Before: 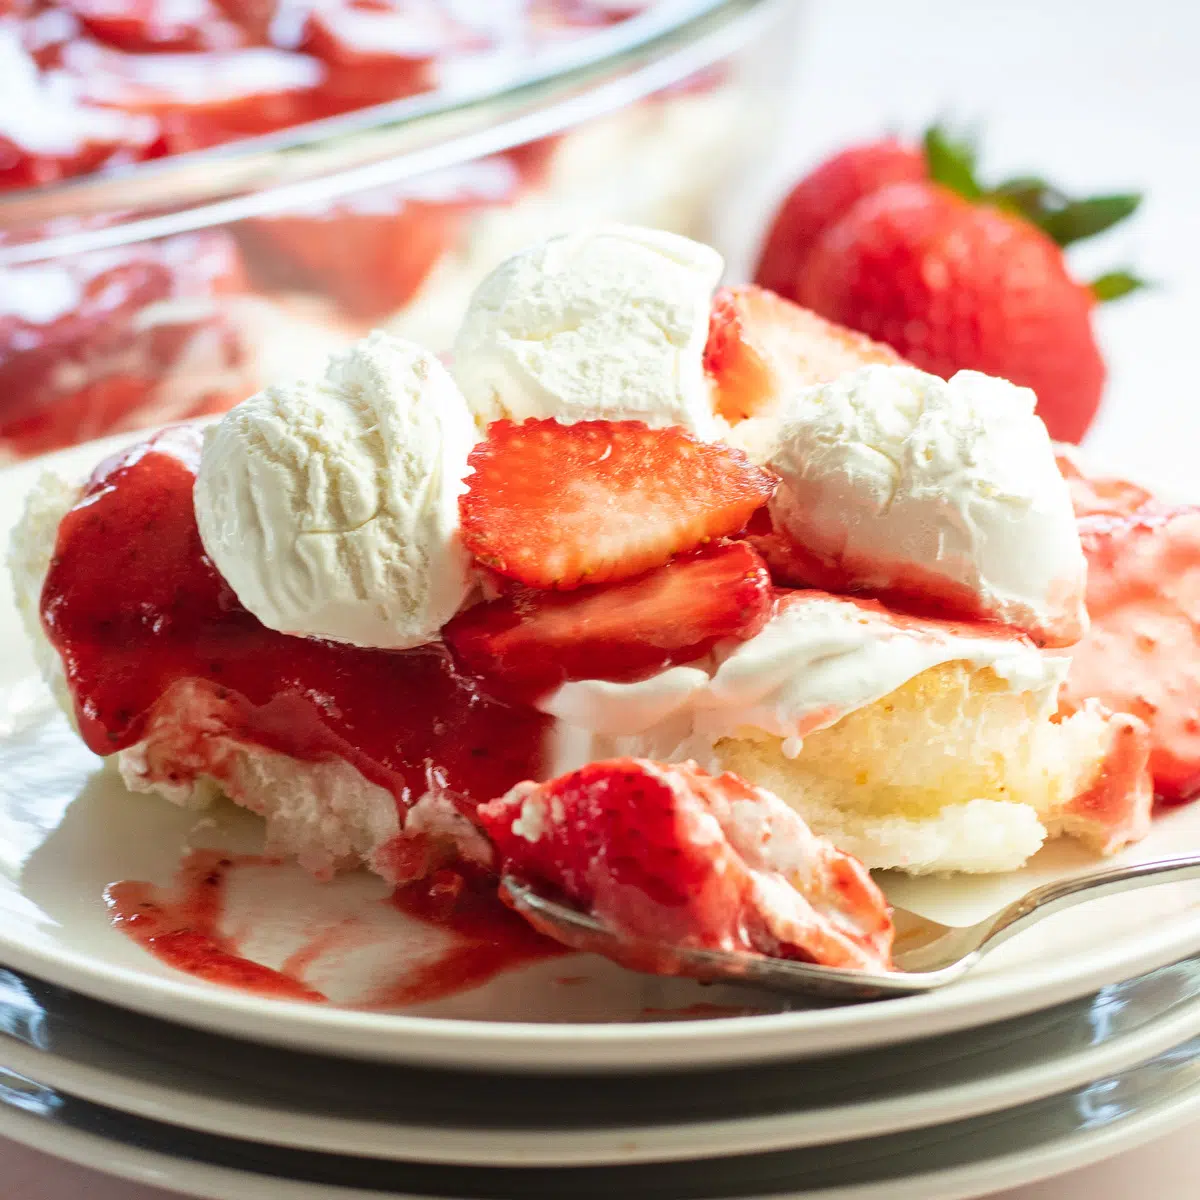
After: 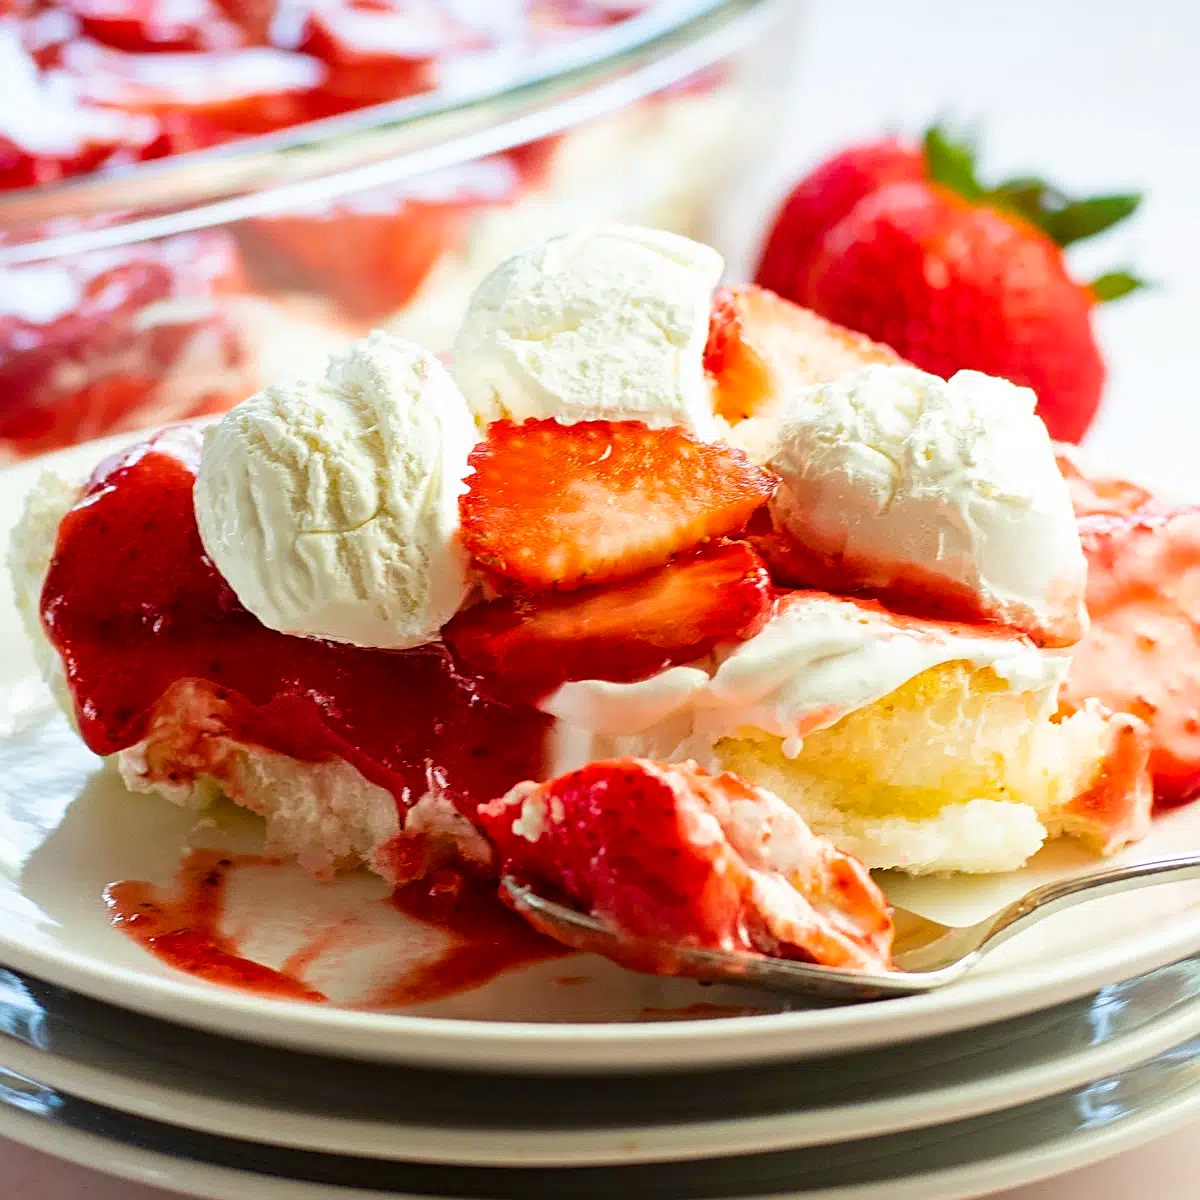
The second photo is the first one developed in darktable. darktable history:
color balance rgb: shadows lift › chroma 0.813%, shadows lift › hue 111.03°, global offset › luminance -0.371%, perceptual saturation grading › global saturation 30.356%
sharpen: on, module defaults
